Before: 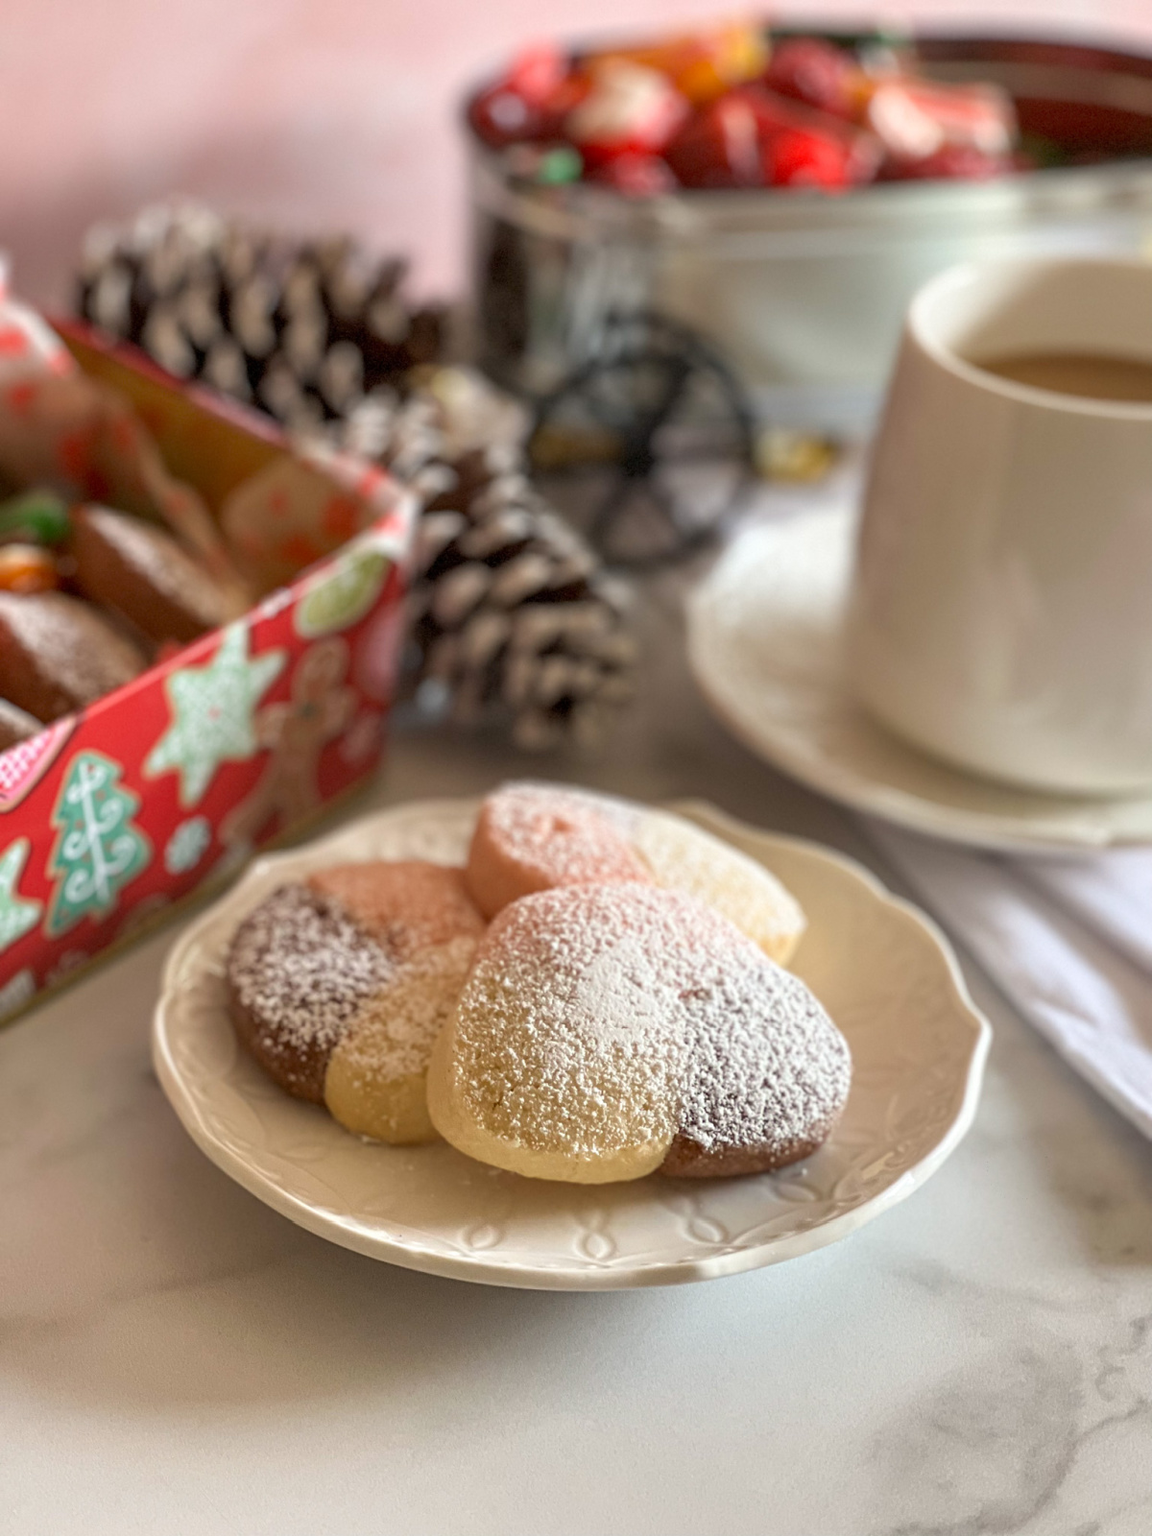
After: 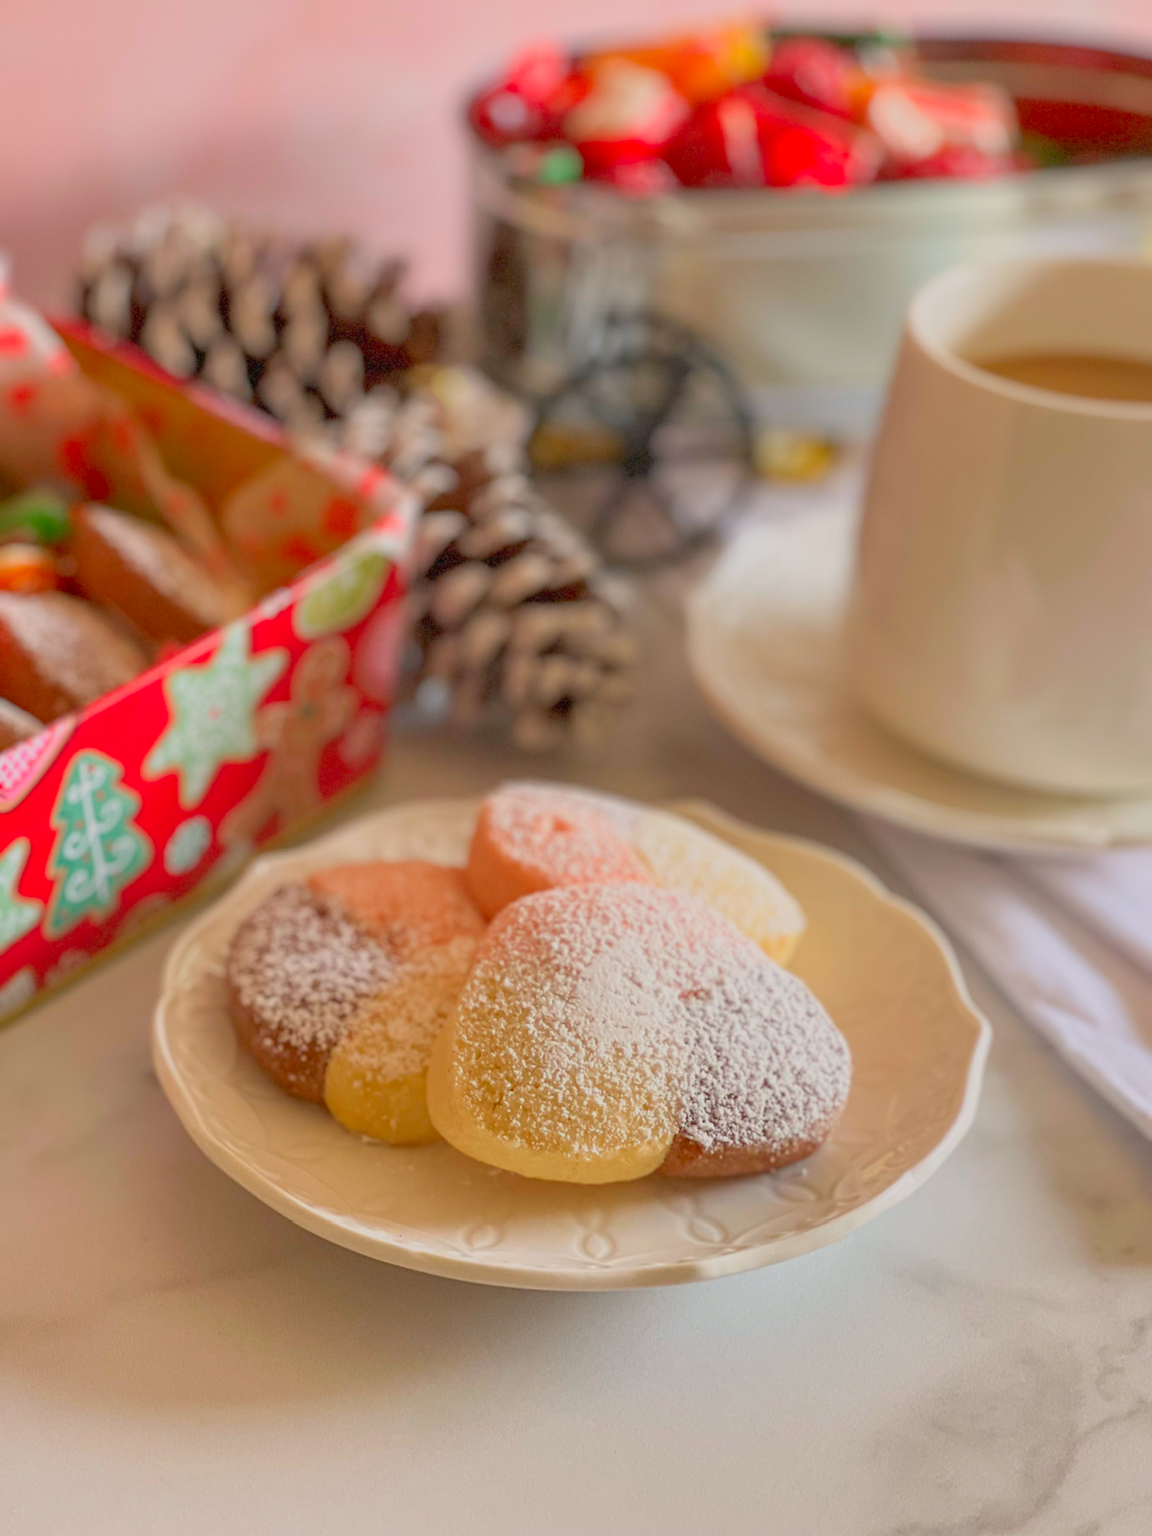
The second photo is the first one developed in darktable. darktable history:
color correction: highlights a* 3.22, highlights b* 1.93, saturation 1.19
contrast brightness saturation: contrast 0.07, brightness 0.08, saturation 0.18
color balance rgb: contrast -30%
